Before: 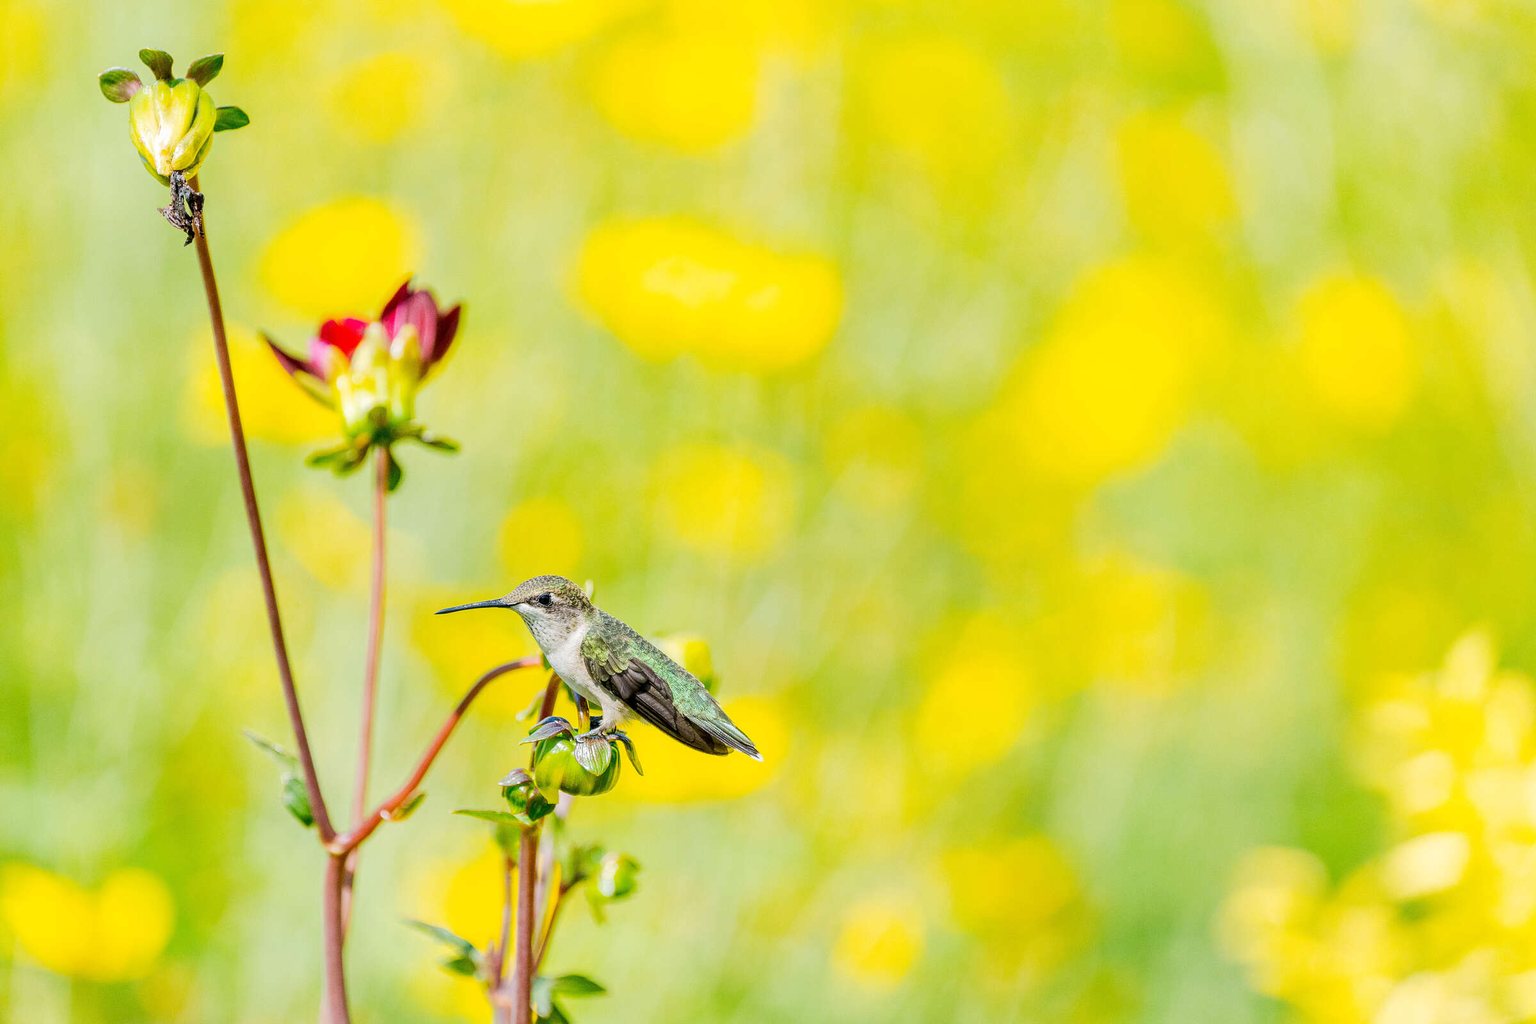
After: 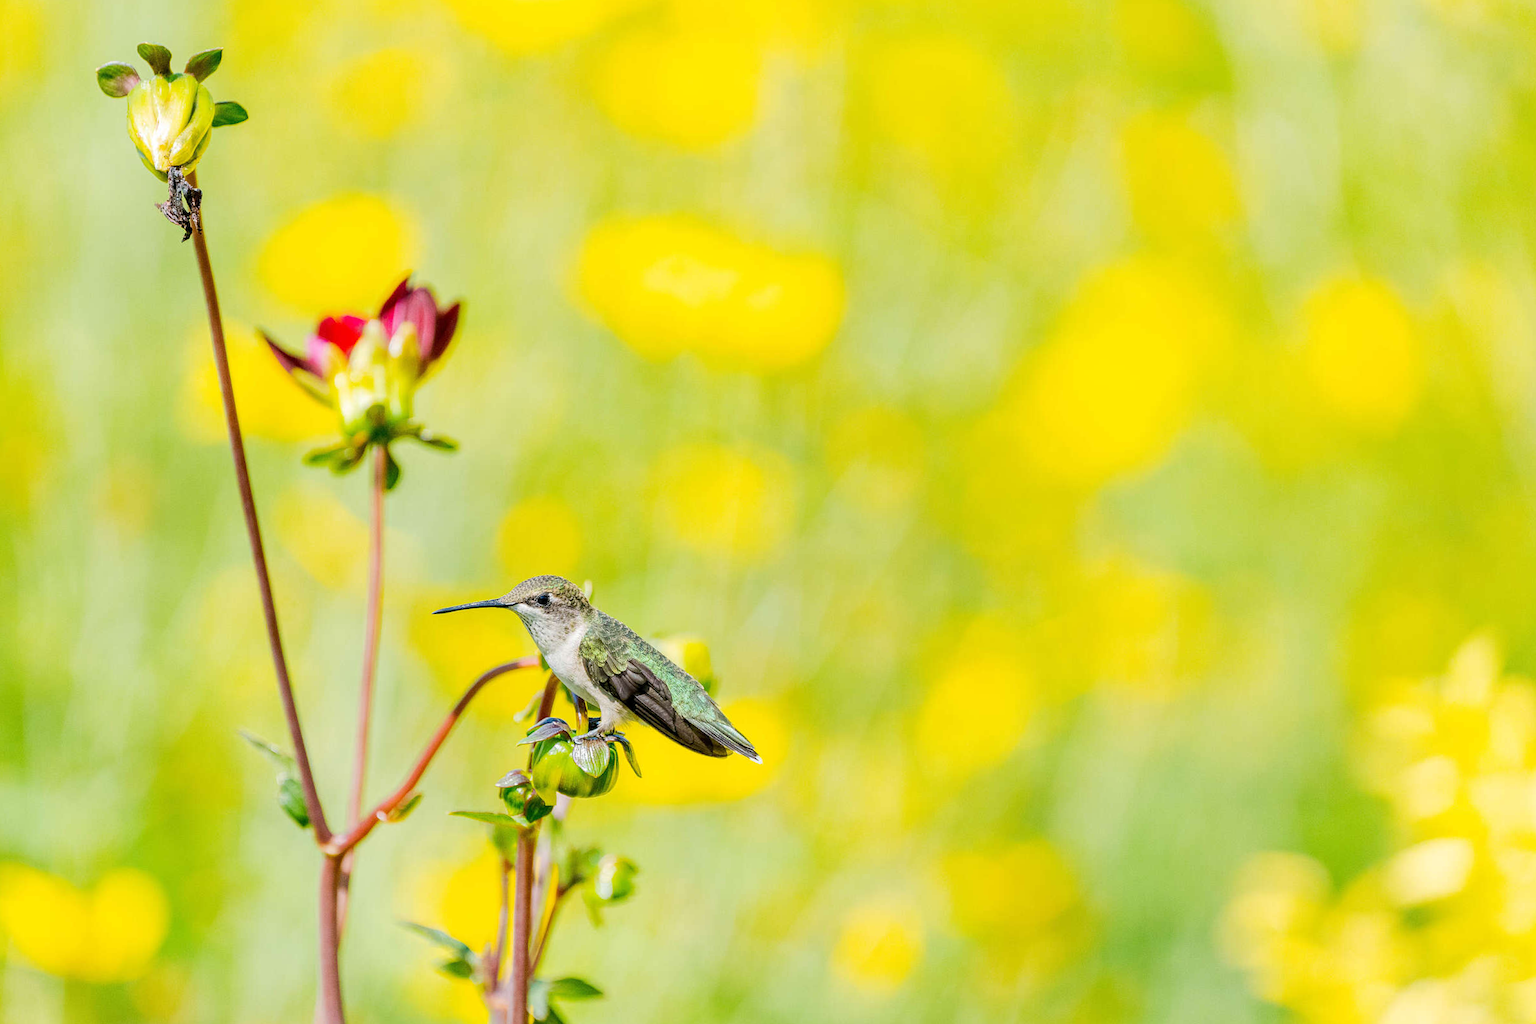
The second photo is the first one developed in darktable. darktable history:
crop and rotate: angle -0.263°
